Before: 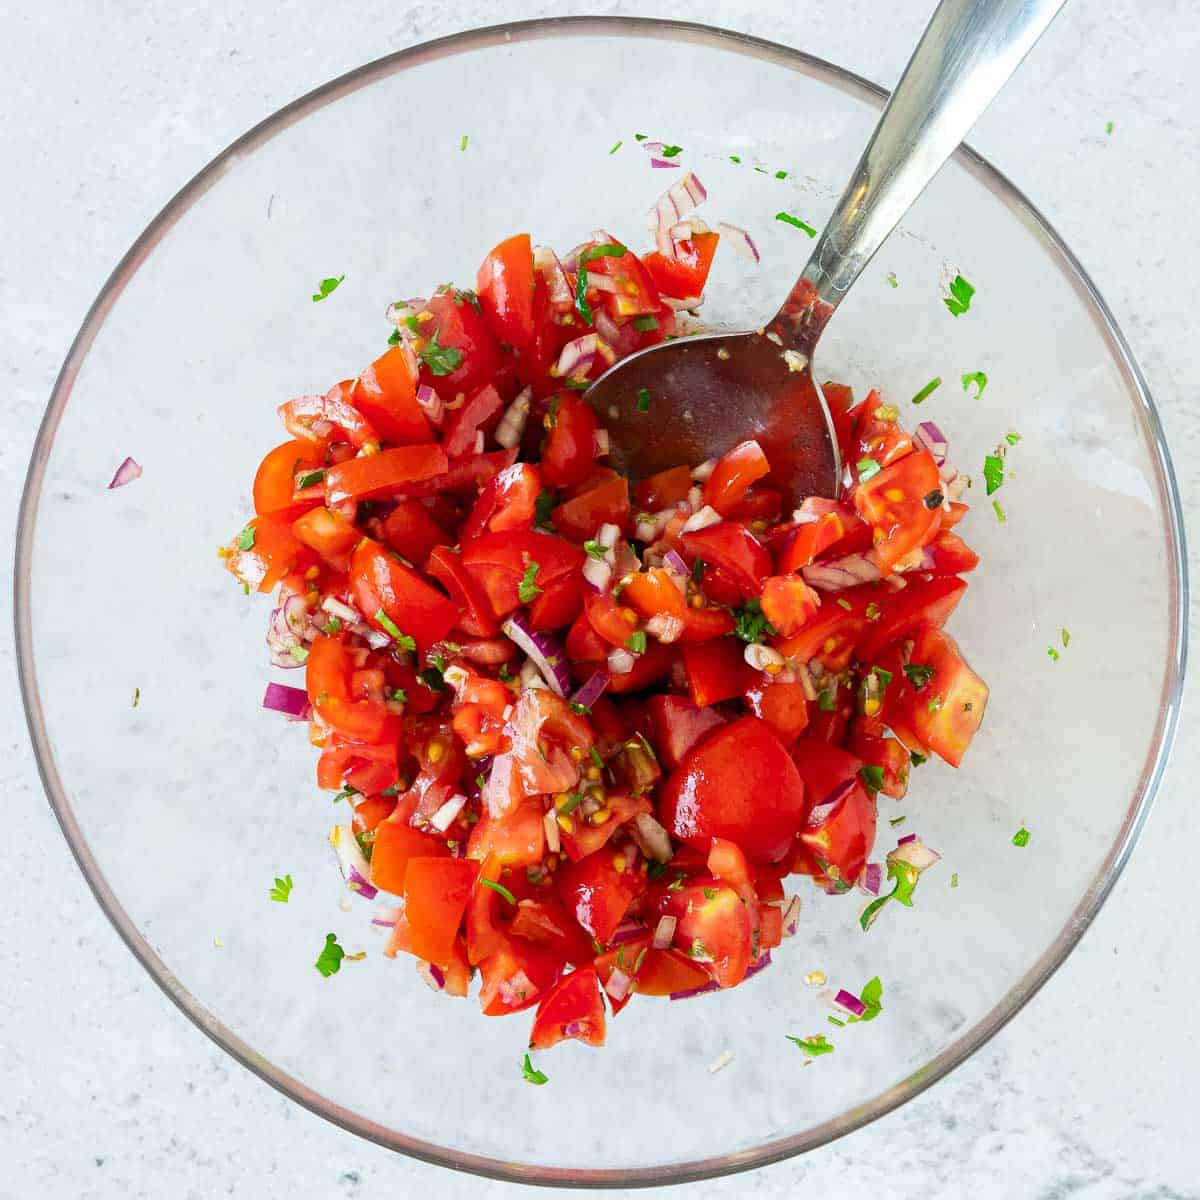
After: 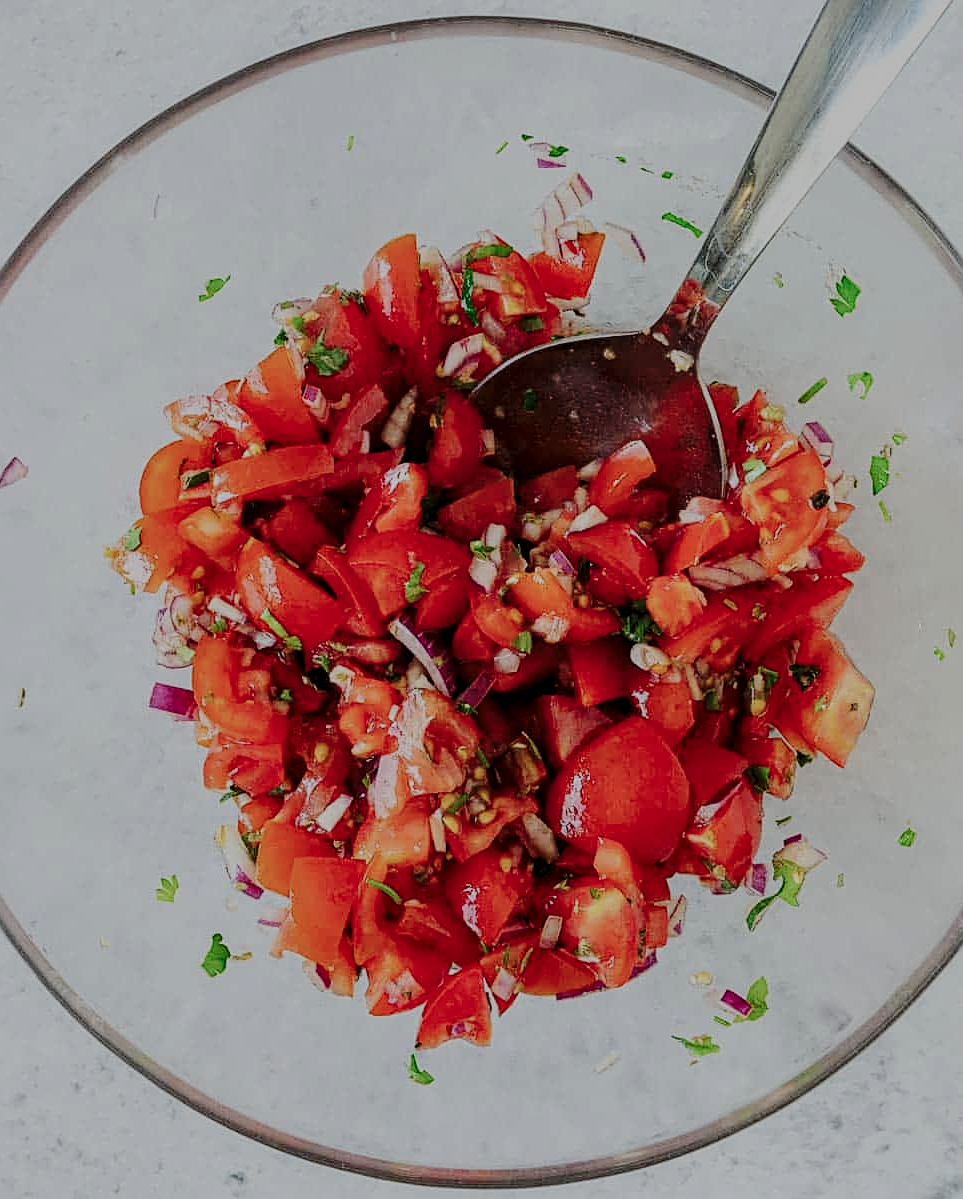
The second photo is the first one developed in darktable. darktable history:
sharpen: on, module defaults
color balance rgb: linear chroma grading › shadows -1.603%, linear chroma grading › highlights -14.121%, linear chroma grading › global chroma -9.998%, linear chroma grading › mid-tones -10.151%, perceptual saturation grading › global saturation 0.594%, perceptual brilliance grading › global brilliance -47.714%, contrast -10.364%
tone equalizer: -8 EV -0.414 EV, -7 EV -0.364 EV, -6 EV -0.35 EV, -5 EV -0.238 EV, -3 EV 0.195 EV, -2 EV 0.318 EV, -1 EV 0.37 EV, +0 EV 0.399 EV
crop and rotate: left 9.533%, right 10.201%
exposure: exposure 0.432 EV, compensate highlight preservation false
local contrast: on, module defaults
base curve: curves: ch0 [(0, 0) (0.04, 0.03) (0.133, 0.232) (0.448, 0.748) (0.843, 0.968) (1, 1)], exposure shift 0.01, preserve colors none
